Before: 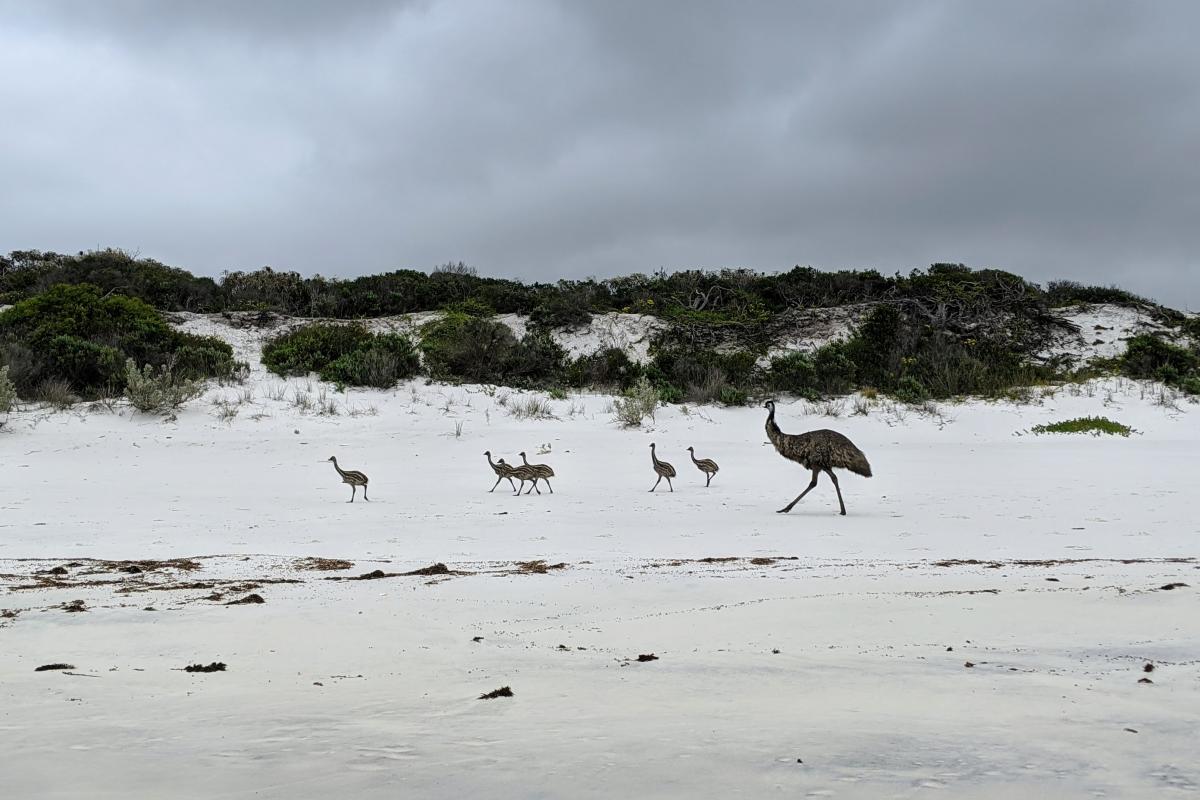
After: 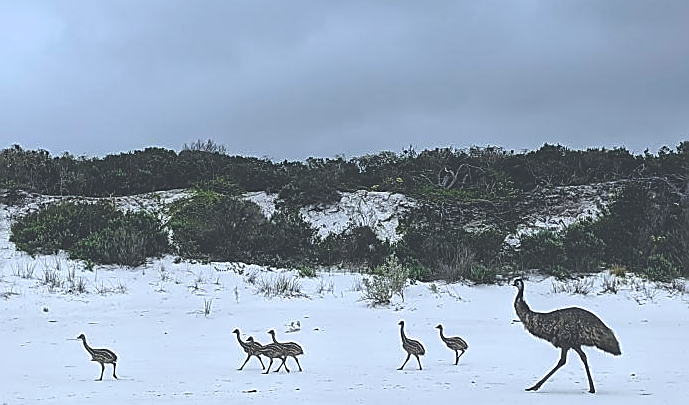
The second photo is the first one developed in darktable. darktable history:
color calibration: x 0.369, y 0.382, temperature 4320.7 K
exposure: black level correction -0.04, exposure 0.063 EV, compensate highlight preservation false
sharpen: radius 1.412, amount 1.264, threshold 0.749
crop: left 20.965%, top 15.363%, right 21.59%, bottom 33.898%
